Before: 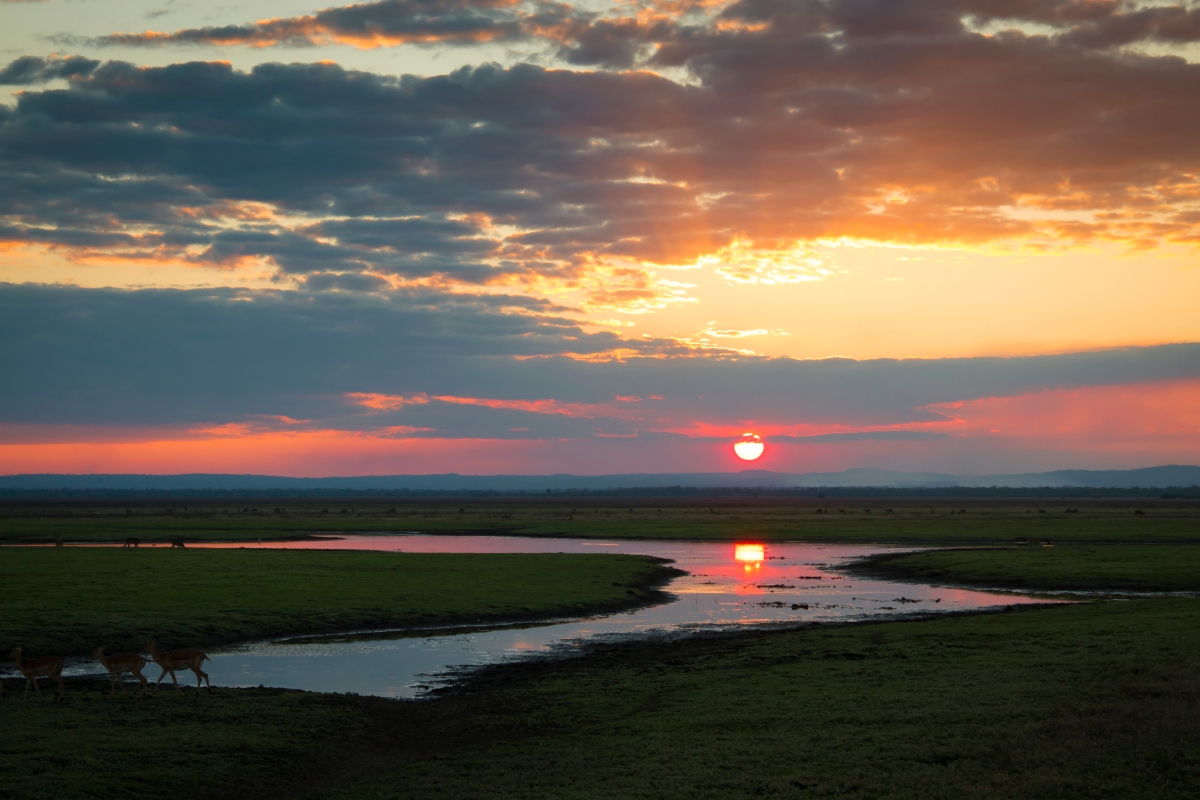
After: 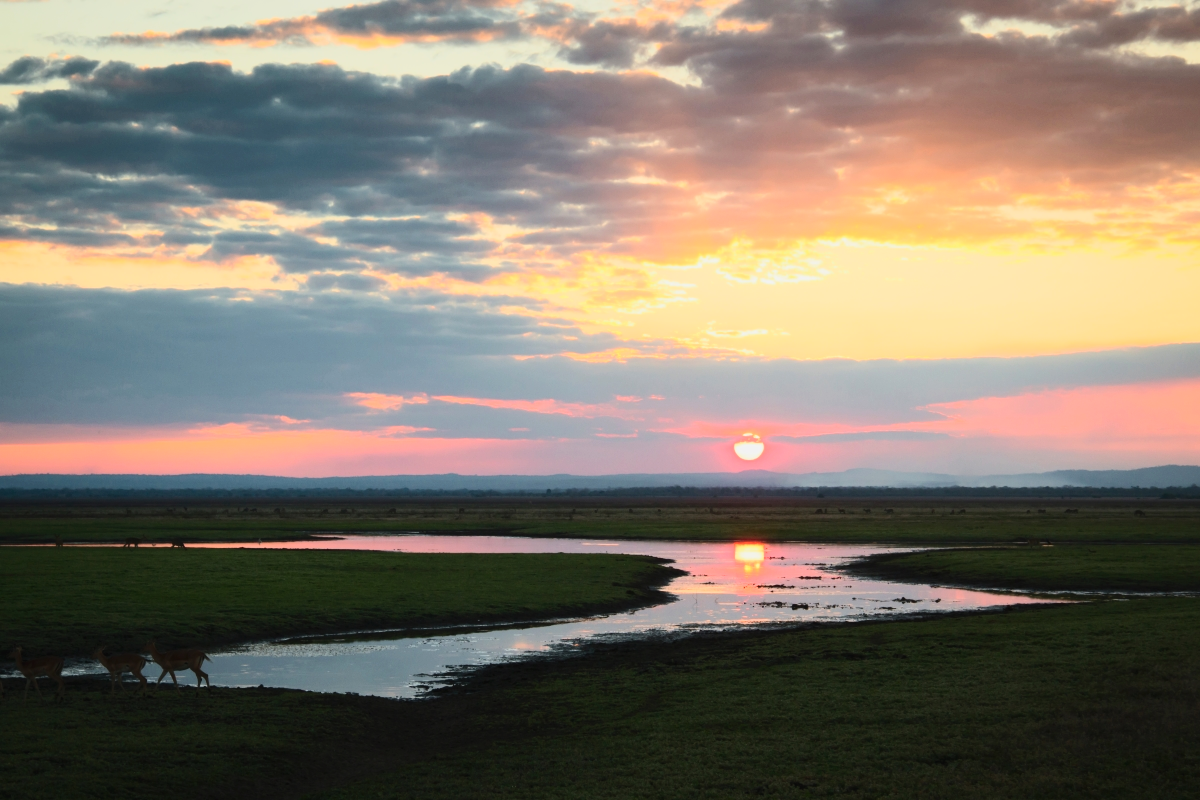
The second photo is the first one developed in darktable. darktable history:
tone equalizer: edges refinement/feathering 500, mask exposure compensation -1.57 EV, preserve details no
tone curve: curves: ch0 [(0, 0.026) (0.146, 0.158) (0.272, 0.34) (0.434, 0.625) (0.676, 0.871) (0.994, 0.955)], color space Lab, independent channels, preserve colors none
